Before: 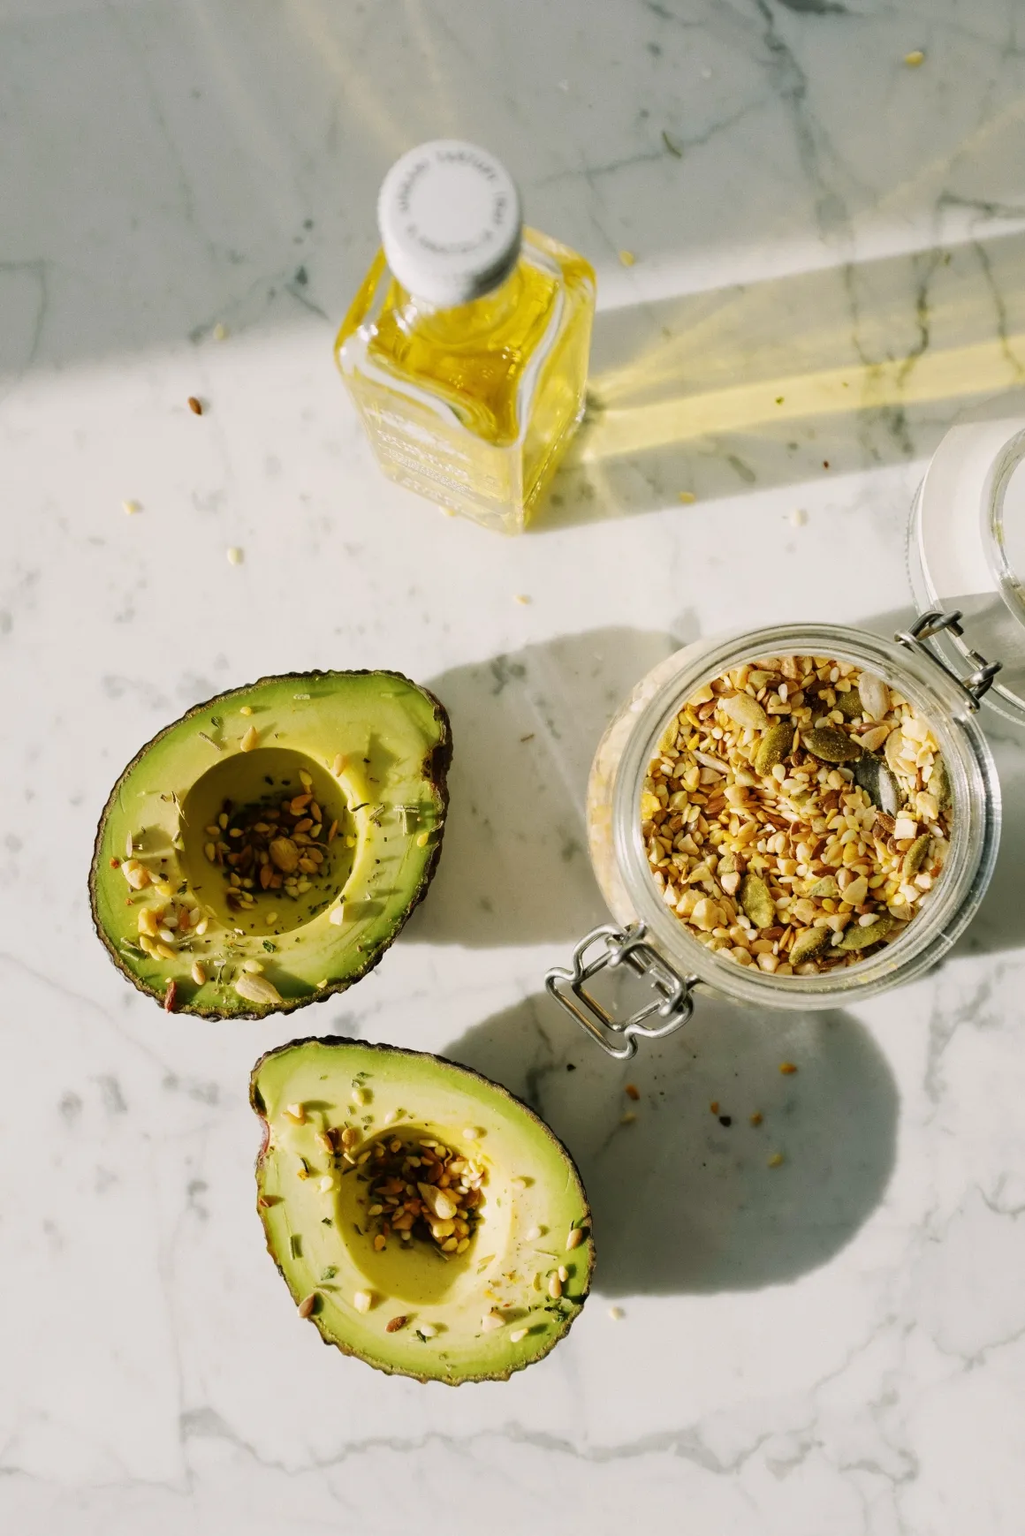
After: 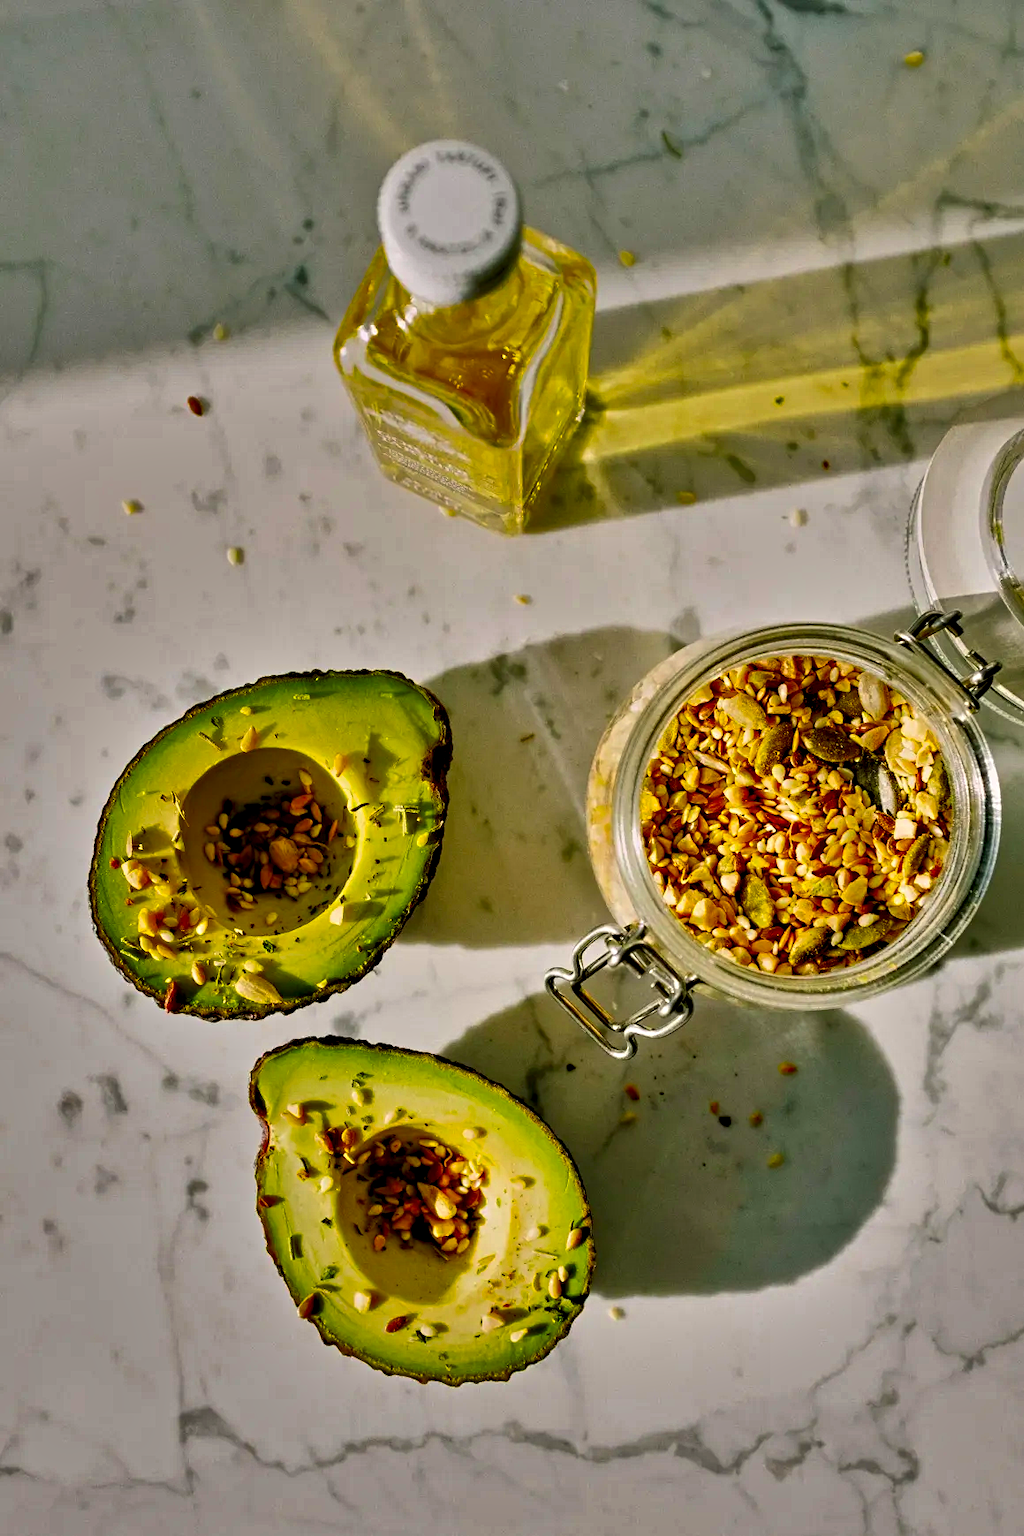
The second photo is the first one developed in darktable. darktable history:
contrast equalizer: octaves 7, y [[0.5, 0.542, 0.583, 0.625, 0.667, 0.708], [0.5 ×6], [0.5 ×6], [0 ×6], [0 ×6]]
color correction: saturation 1.8
shadows and highlights: shadows 80.73, white point adjustment -9.07, highlights -61.46, soften with gaussian
